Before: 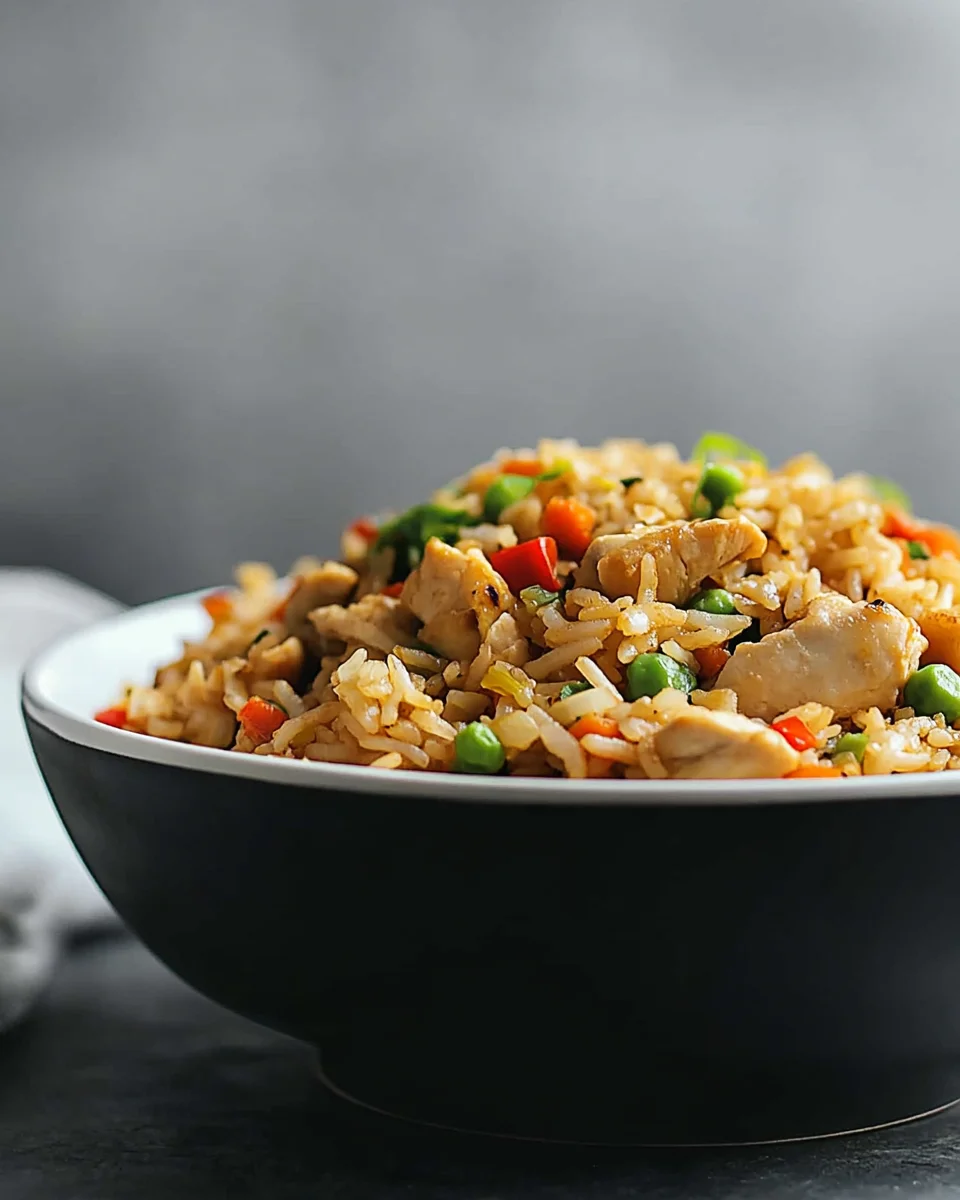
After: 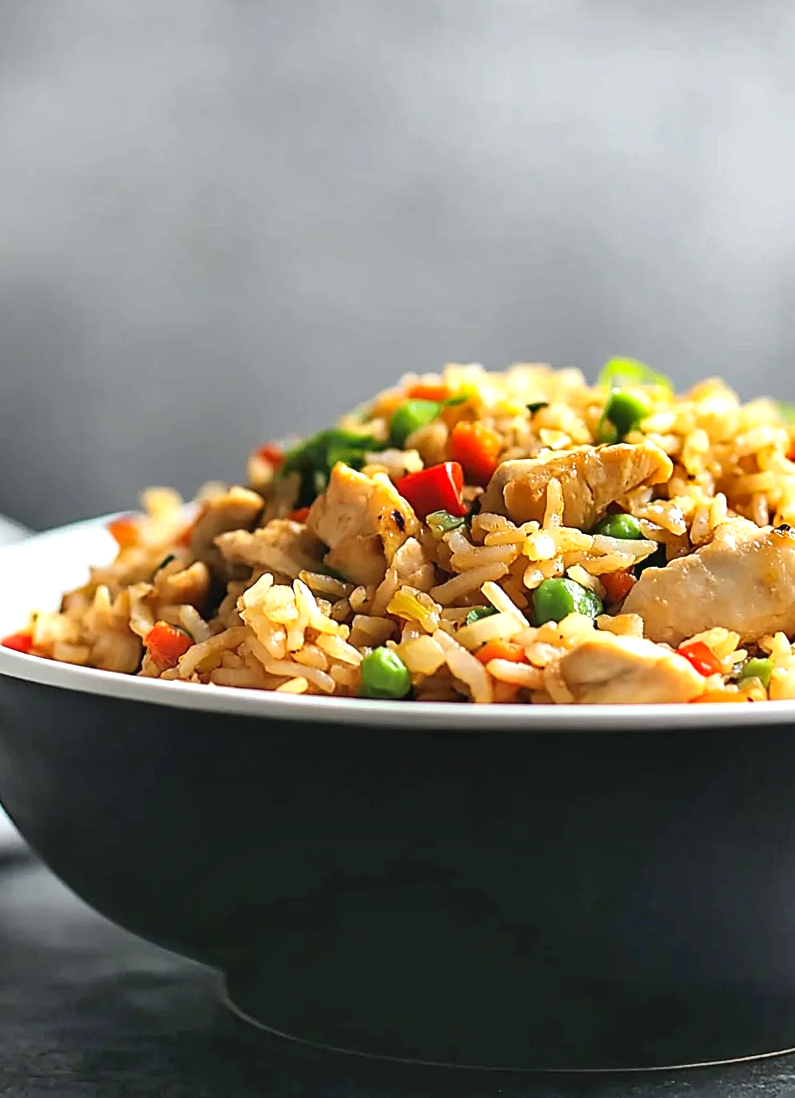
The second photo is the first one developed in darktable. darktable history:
exposure: black level correction 0, exposure 0.7 EV, compensate exposure bias true, compensate highlight preservation false
shadows and highlights: shadows 49, highlights -41, soften with gaussian
crop: left 9.807%, top 6.259%, right 7.334%, bottom 2.177%
